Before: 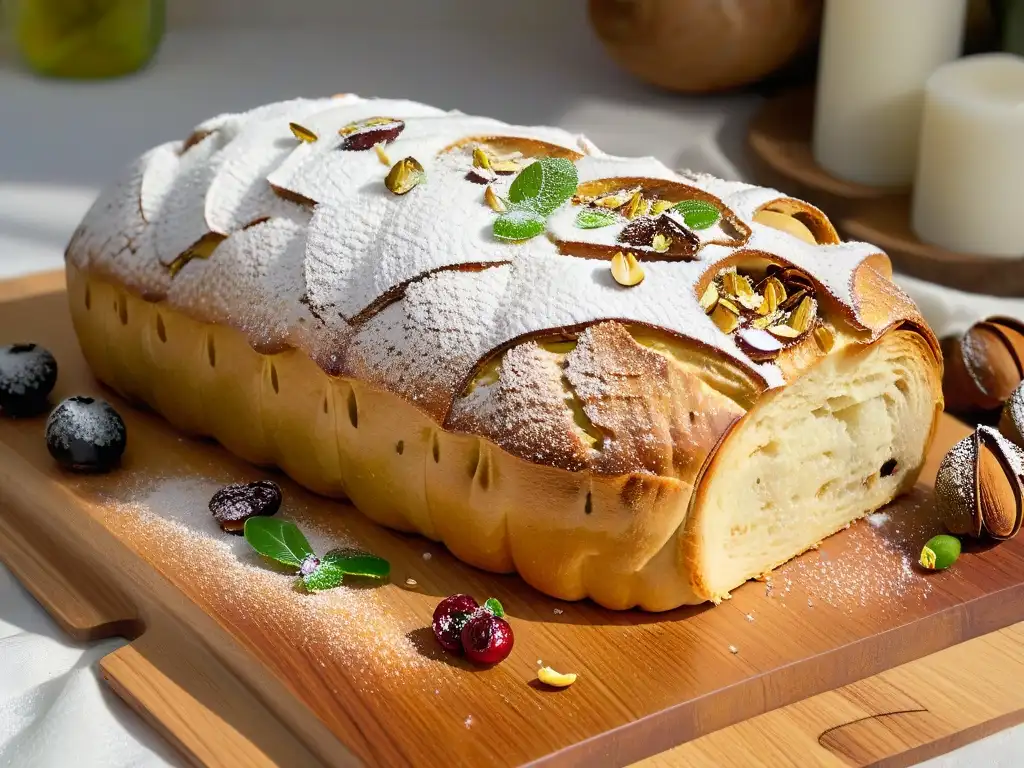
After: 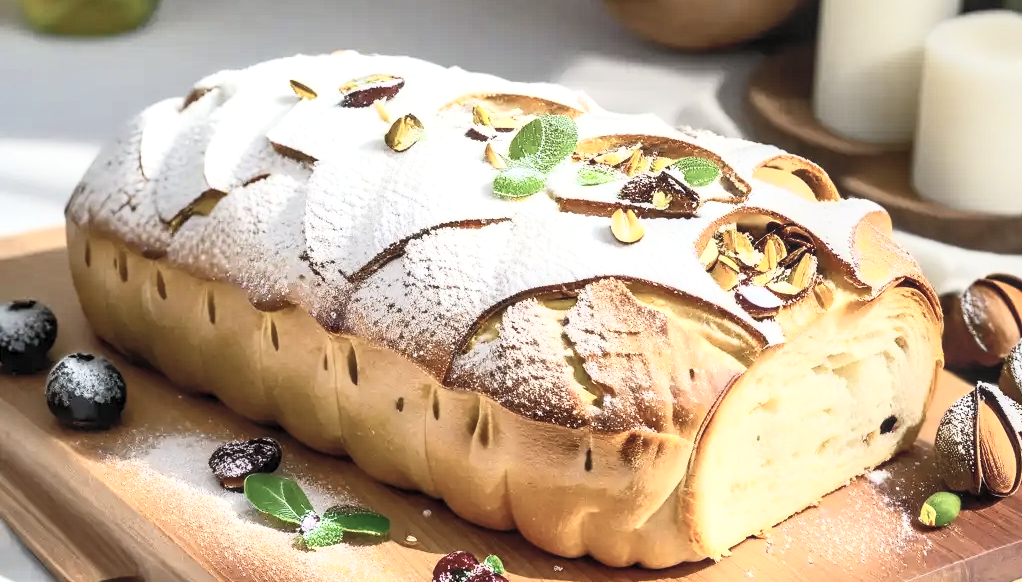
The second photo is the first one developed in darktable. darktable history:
local contrast: on, module defaults
crop: top 5.713%, bottom 18.138%
contrast brightness saturation: contrast 0.424, brightness 0.559, saturation -0.204
